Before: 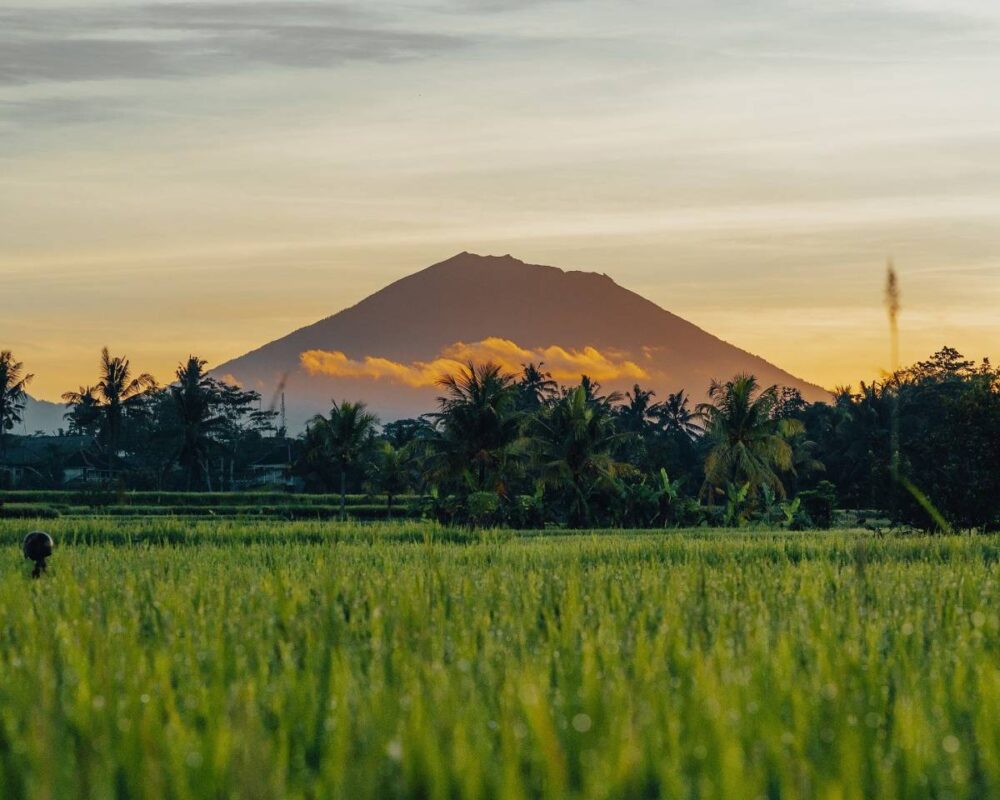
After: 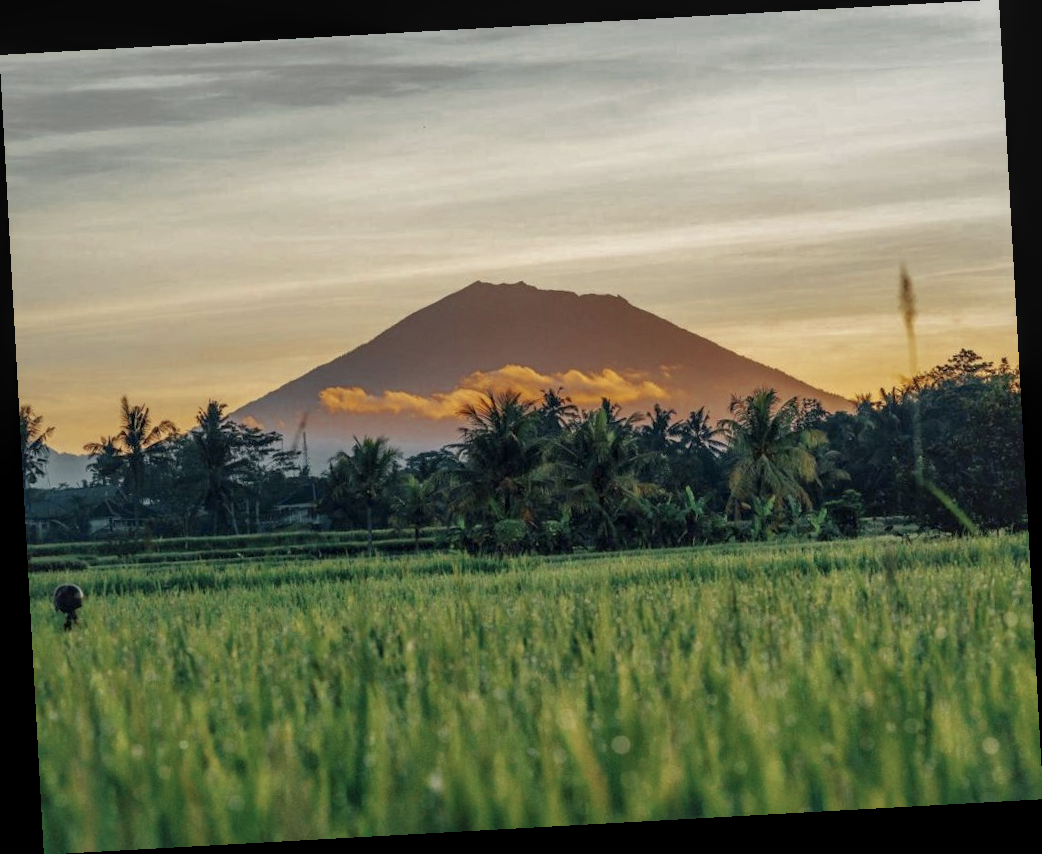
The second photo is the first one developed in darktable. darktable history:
exposure: exposure 0.236 EV, compensate highlight preservation false
color zones: curves: ch0 [(0, 0.5) (0.125, 0.4) (0.25, 0.5) (0.375, 0.4) (0.5, 0.4) (0.625, 0.35) (0.75, 0.35) (0.875, 0.5)]; ch1 [(0, 0.35) (0.125, 0.45) (0.25, 0.35) (0.375, 0.35) (0.5, 0.35) (0.625, 0.35) (0.75, 0.45) (0.875, 0.35)]; ch2 [(0, 0.6) (0.125, 0.5) (0.25, 0.5) (0.375, 0.6) (0.5, 0.6) (0.625, 0.5) (0.75, 0.5) (0.875, 0.5)]
local contrast: on, module defaults
rotate and perspective: rotation -3.18°, automatic cropping off
shadows and highlights: on, module defaults
